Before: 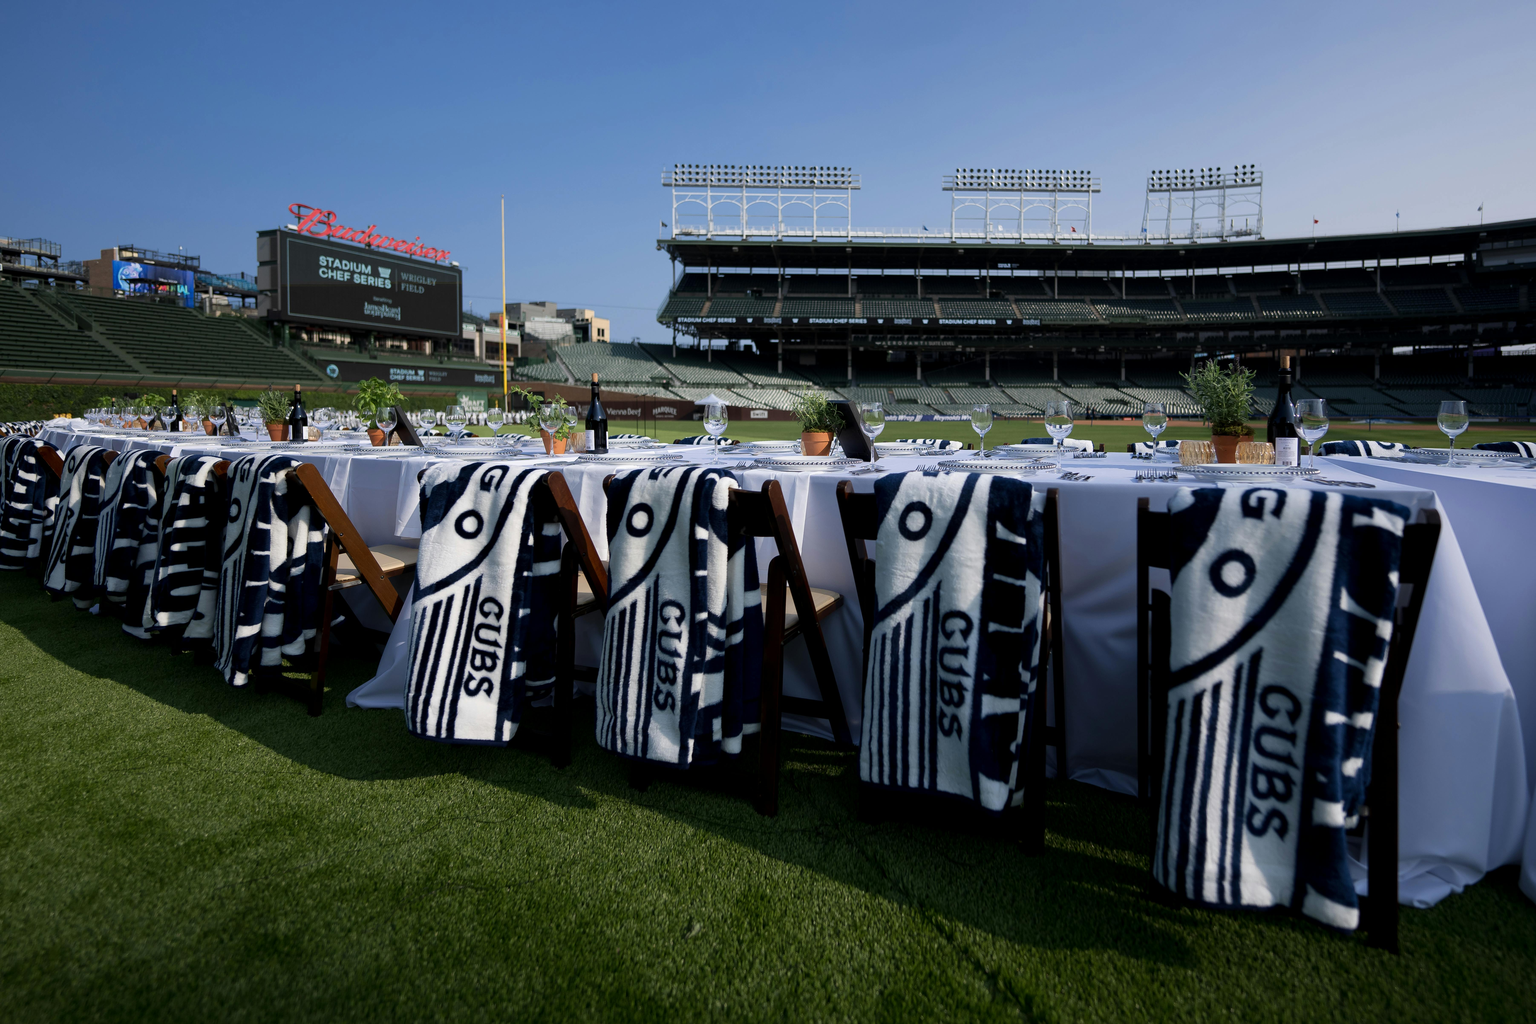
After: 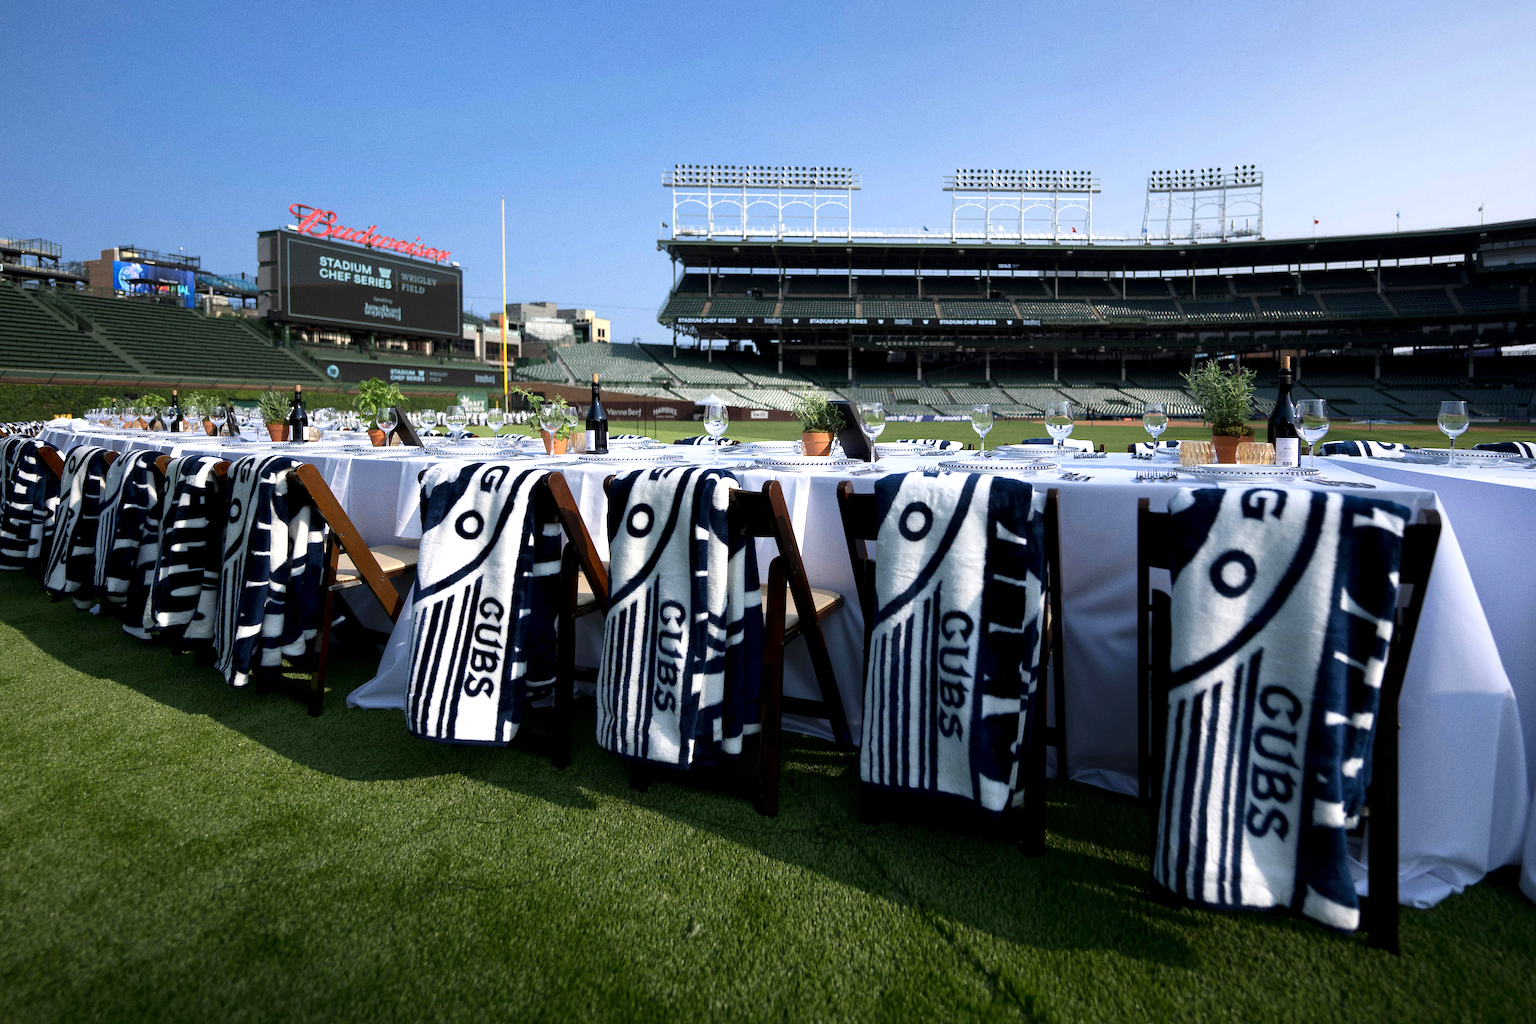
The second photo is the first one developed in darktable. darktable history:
grain: coarseness 0.09 ISO
exposure: exposure 0.722 EV, compensate highlight preservation false
